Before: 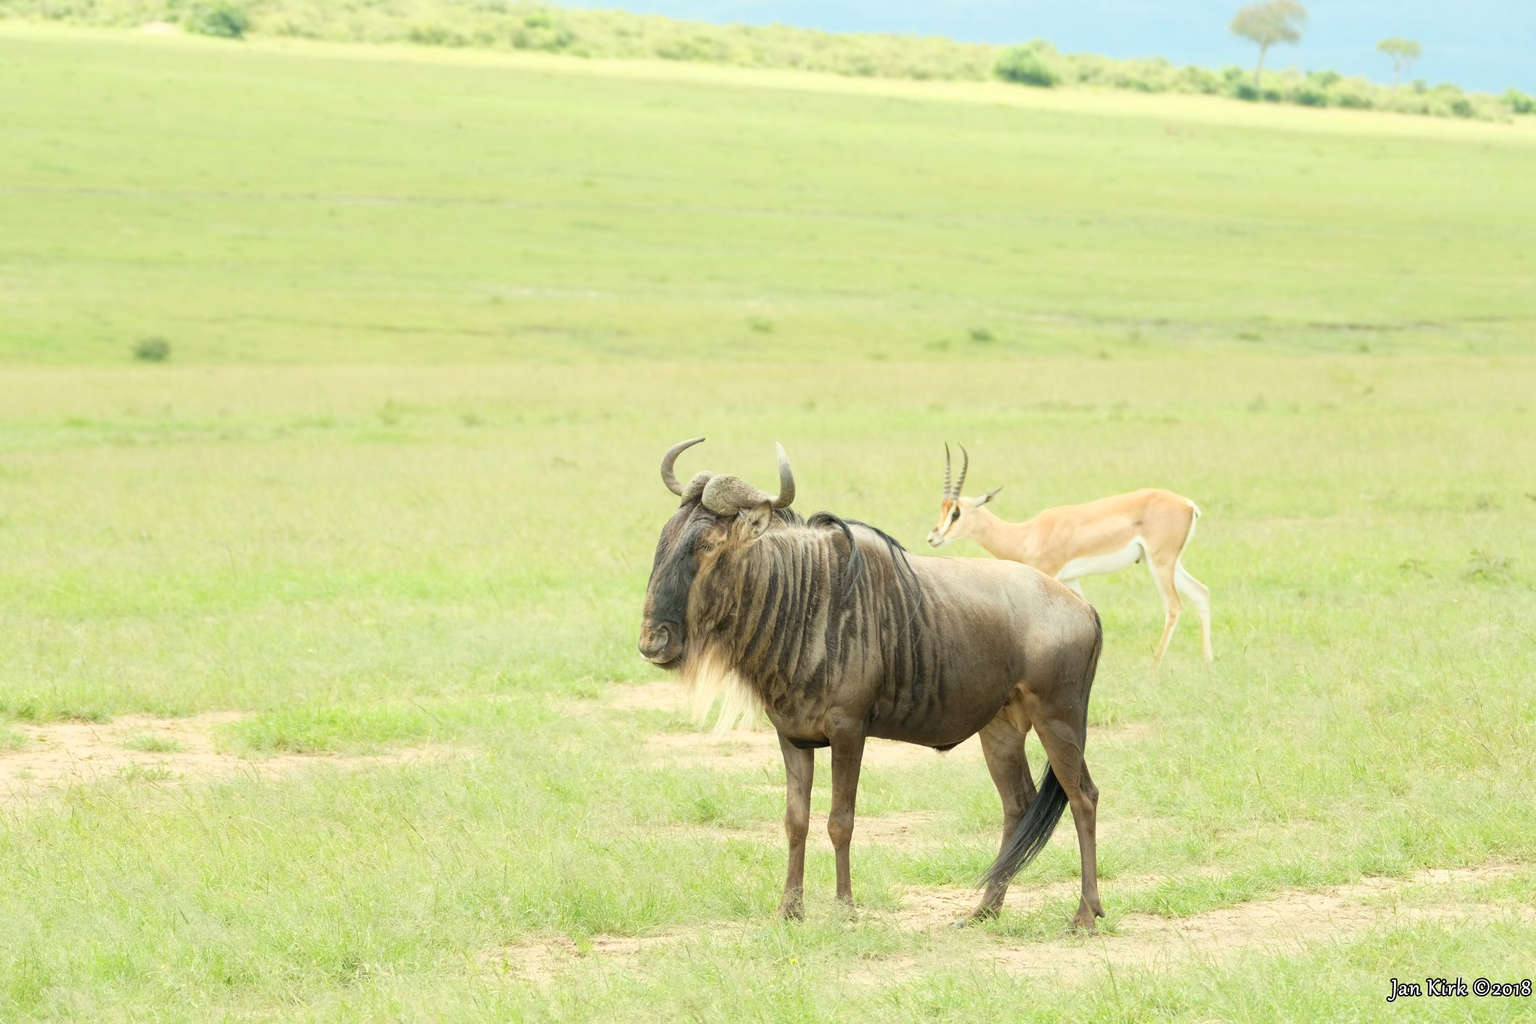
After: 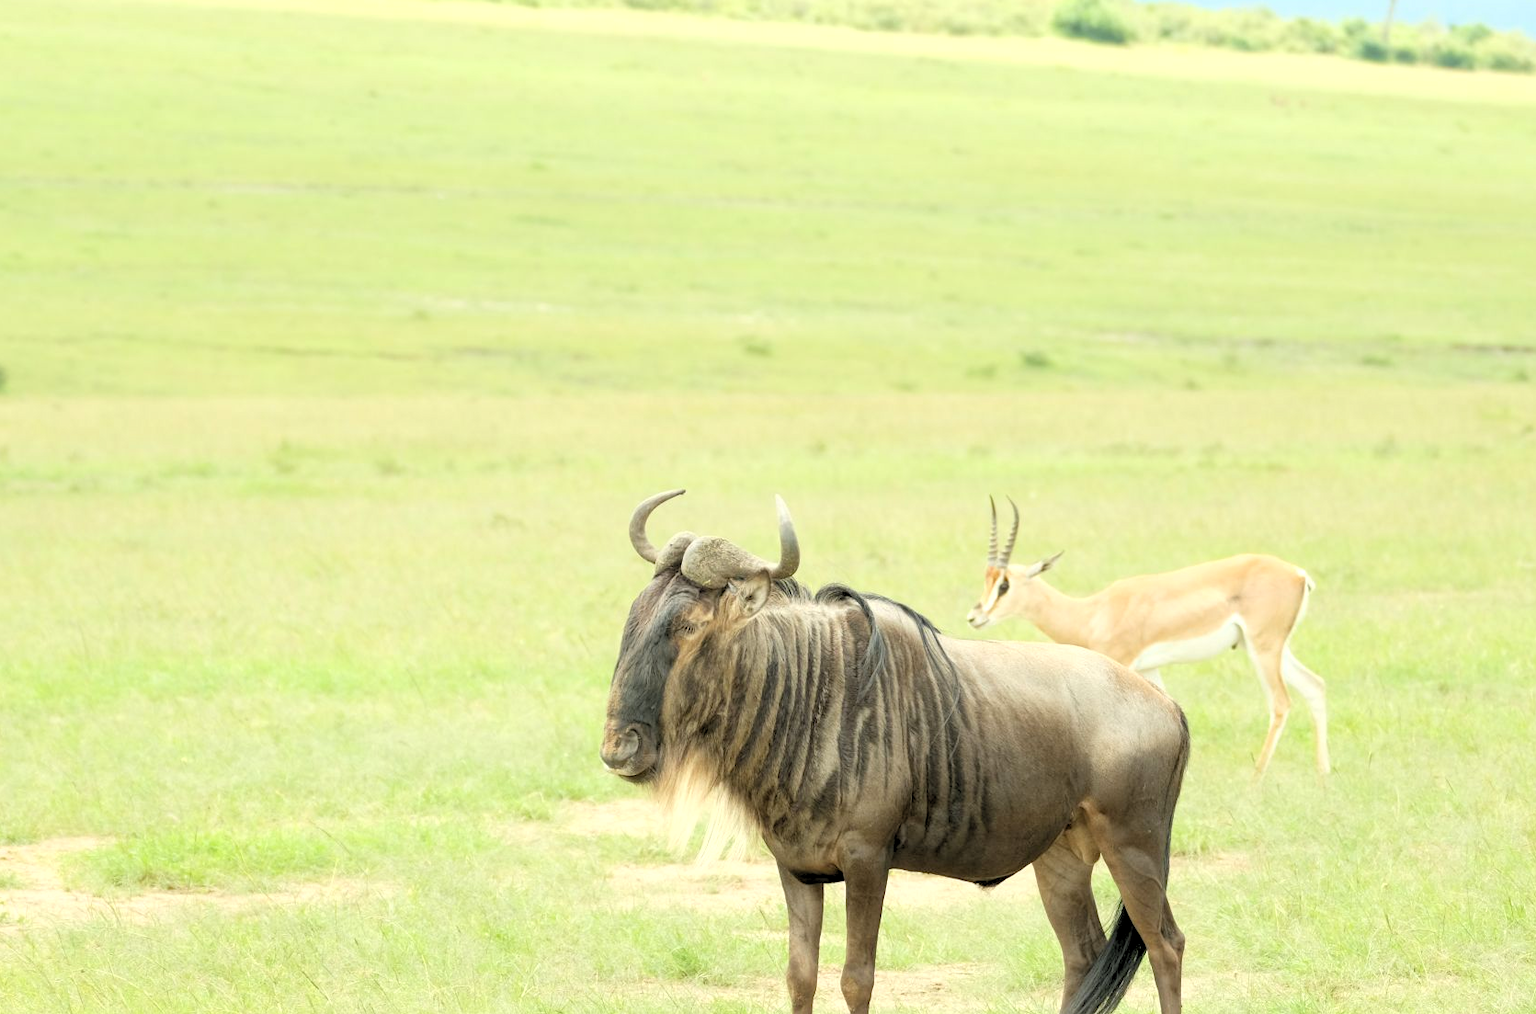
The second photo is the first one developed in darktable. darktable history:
rgb levels: levels [[0.013, 0.434, 0.89], [0, 0.5, 1], [0, 0.5, 1]]
crop and rotate: left 10.77%, top 5.1%, right 10.41%, bottom 16.76%
levels: mode automatic, black 0.023%, white 99.97%, levels [0.062, 0.494, 0.925]
